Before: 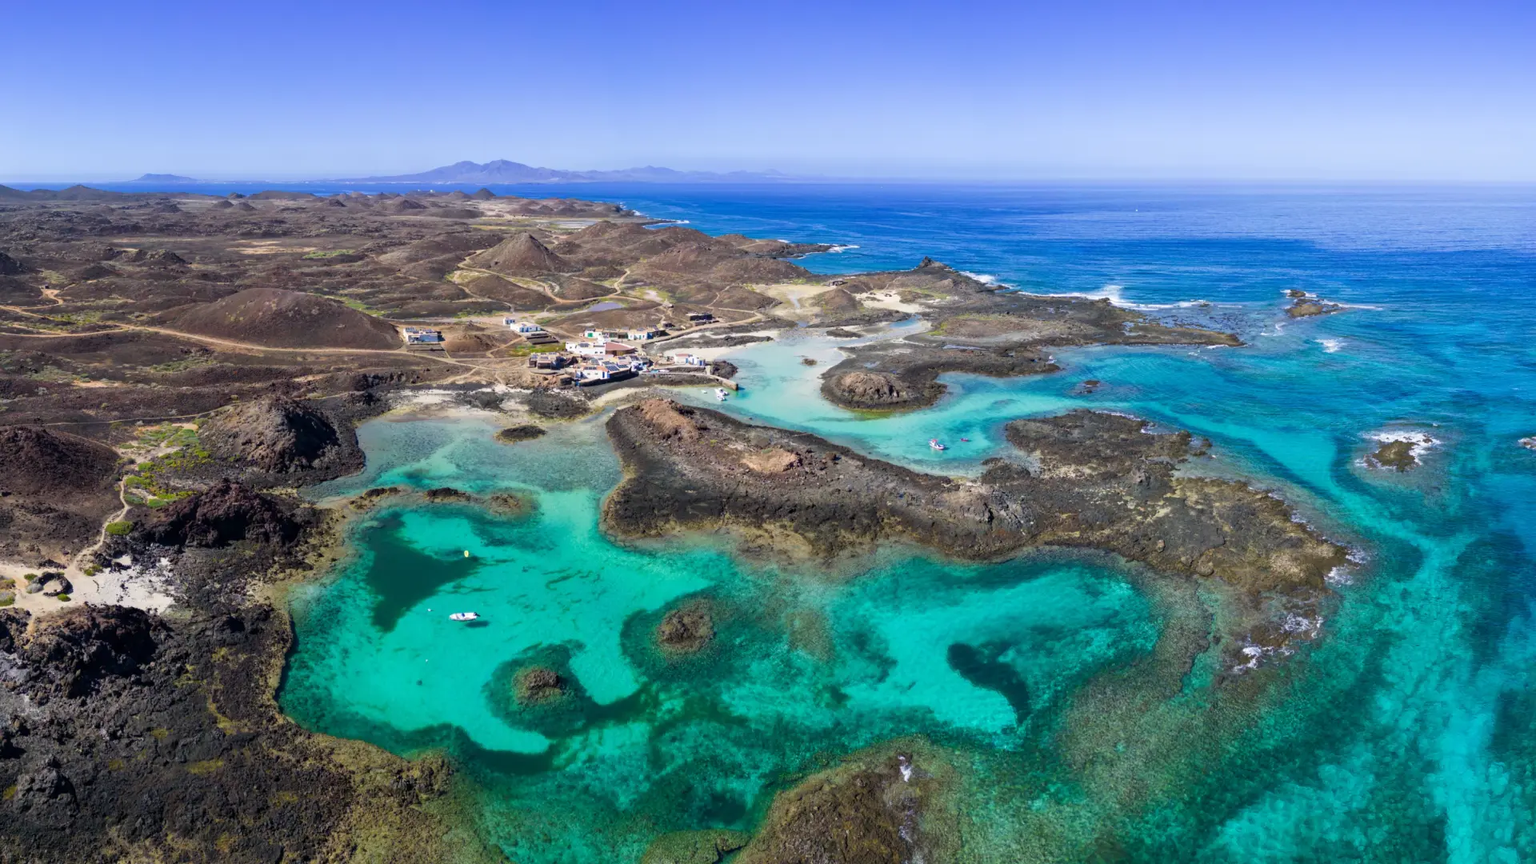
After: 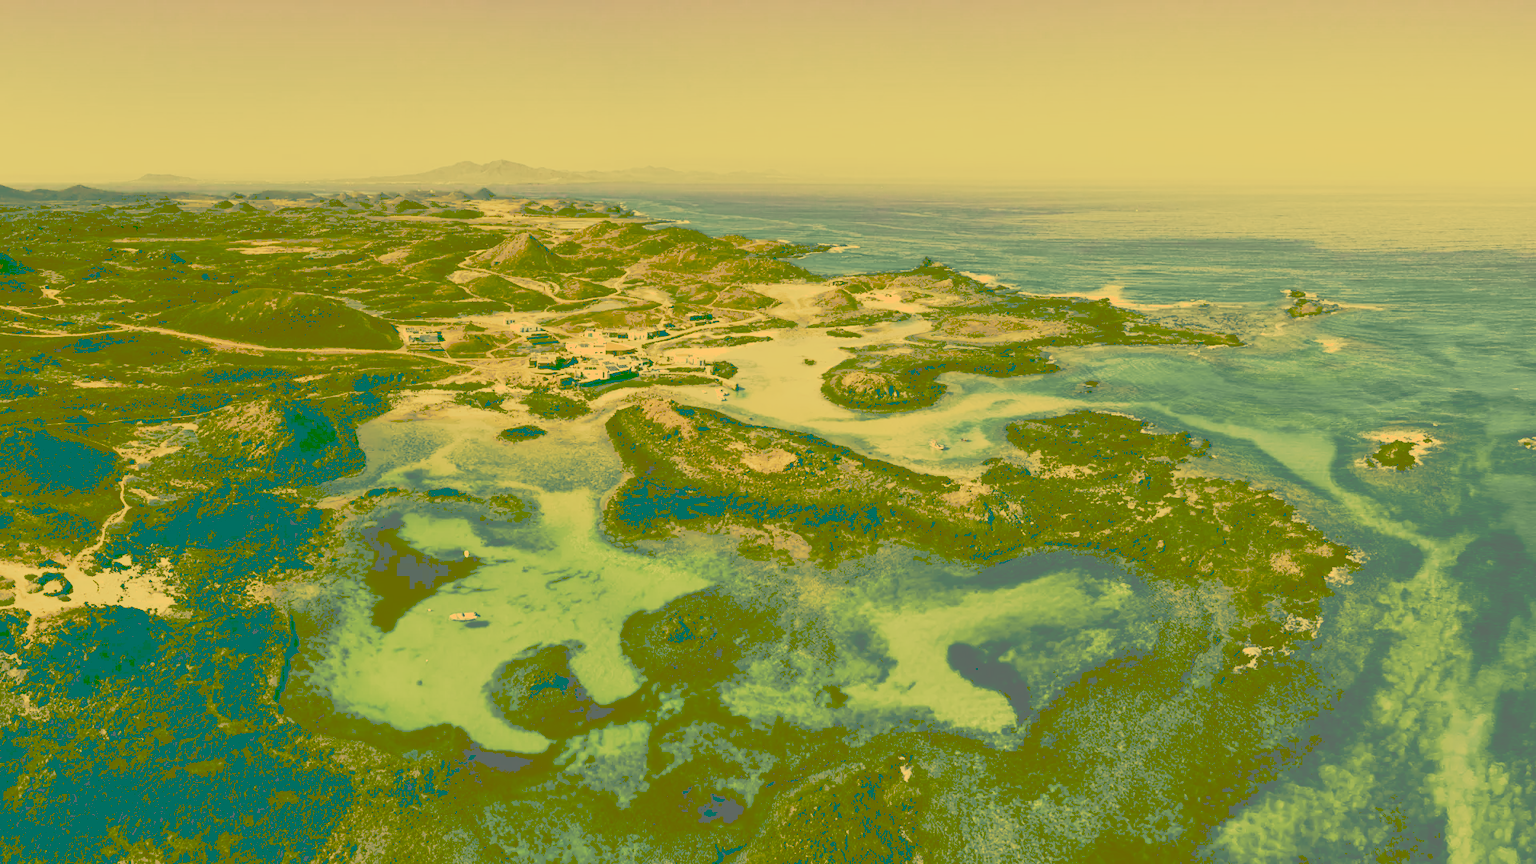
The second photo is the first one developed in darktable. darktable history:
tone curve: curves: ch0 [(0, 0) (0.003, 0.417) (0.011, 0.417) (0.025, 0.414) (0.044, 0.414) (0.069, 0.415) (0.1, 0.415) (0.136, 0.416) (0.177, 0.417) (0.224, 0.421) (0.277, 0.427) (0.335, 0.451) (0.399, 0.495) (0.468, 0.554) (0.543, 0.636) (0.623, 0.722) (0.709, 0.779) (0.801, 0.821) (0.898, 0.845) (1, 1)], preserve colors none
color look up table: target L [91.02, 92.01, 90.99, 79.68, 71.46, 69.64, 71.89, 68.19, 50.85, 43.39, 41.7, 23.98, 23.98, 203.62, 84.55, 72.19, 65.72, 70.53, 61.66, 52.06, 54.12, 52.19, 49.9, 40.37, 27.14, 7.331, 17.49, 23.98, 90.93, 90.03, 87.09, 68.93, 65.52, 84.32, 63.74, 59.48, 60.04, 42.59, 46.88, 25.02, 30.66, 24.88, 17.51, 91.96, 76.16, 70.48, 68.91, 60.82, 47.92], target a [30.86, 26.06, 30.78, -17.17, -14.64, -2.787, 0.597, -22.96, -28.45, -13.95, -23.27, -70.41, -70.41, 0, 50.38, 15.5, 18.67, 32.77, 45.16, 5.351, 23.63, 1.799, 16.08, 29.81, 14.77, -23.7, -55.37, -70.41, 30.75, 33.66, 42.57, -0.503, 8.288, 51.89, 38.3, 7.791, 19.94, -0.358, -1.068, -72.26, 1.784, -72.04, -55.41, 26.04, -17.7, -8.535, -0.759, -16.86, -15.17], target b [81.22, 84.01, 82.53, 66.34, 58.77, 77.2, 57.26, 61.91, 86.94, 74.18, 71.17, 40.76, 40.76, -0.002, 73.47, 64.12, 112.46, 60.3, 105.51, 89.05, 92.63, 89.11, 85.29, 68.94, 46.22, 12.06, 29.57, 40.76, 79.64, 78.34, 72.78, 43.8, 47.59, 69.85, 46.93, 40.48, 35.36, 72.59, 14.95, 42.52, 52.14, 42.23, 29.59, 80.76, 57.84, 46.77, 49.61, 40.19, 28.34], num patches 49
